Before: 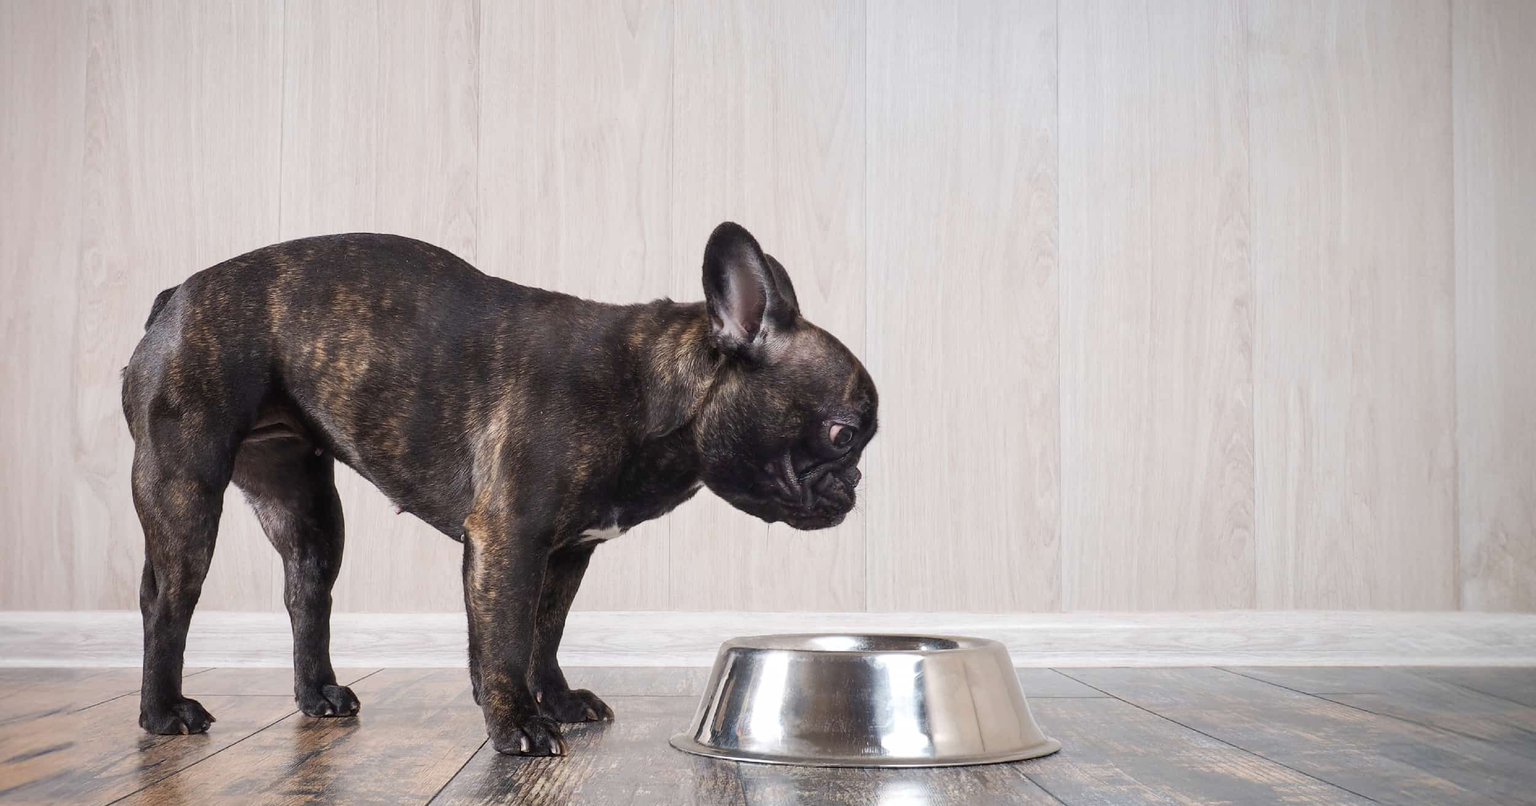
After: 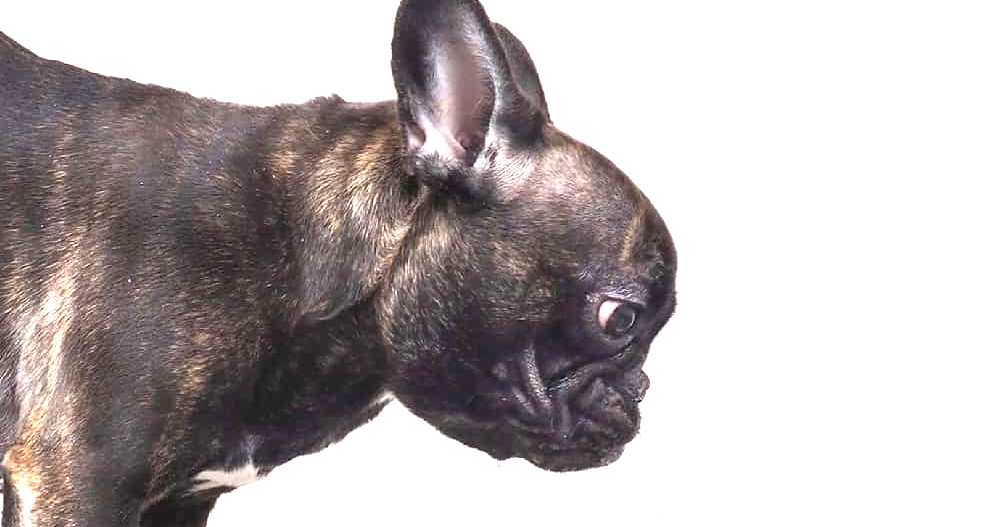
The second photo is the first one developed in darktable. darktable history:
crop: left 30.096%, top 29.821%, right 29.737%, bottom 29.973%
exposure: black level correction 0, exposure 1.384 EV, compensate highlight preservation false
color correction: highlights a* 0.081, highlights b* -0.885
